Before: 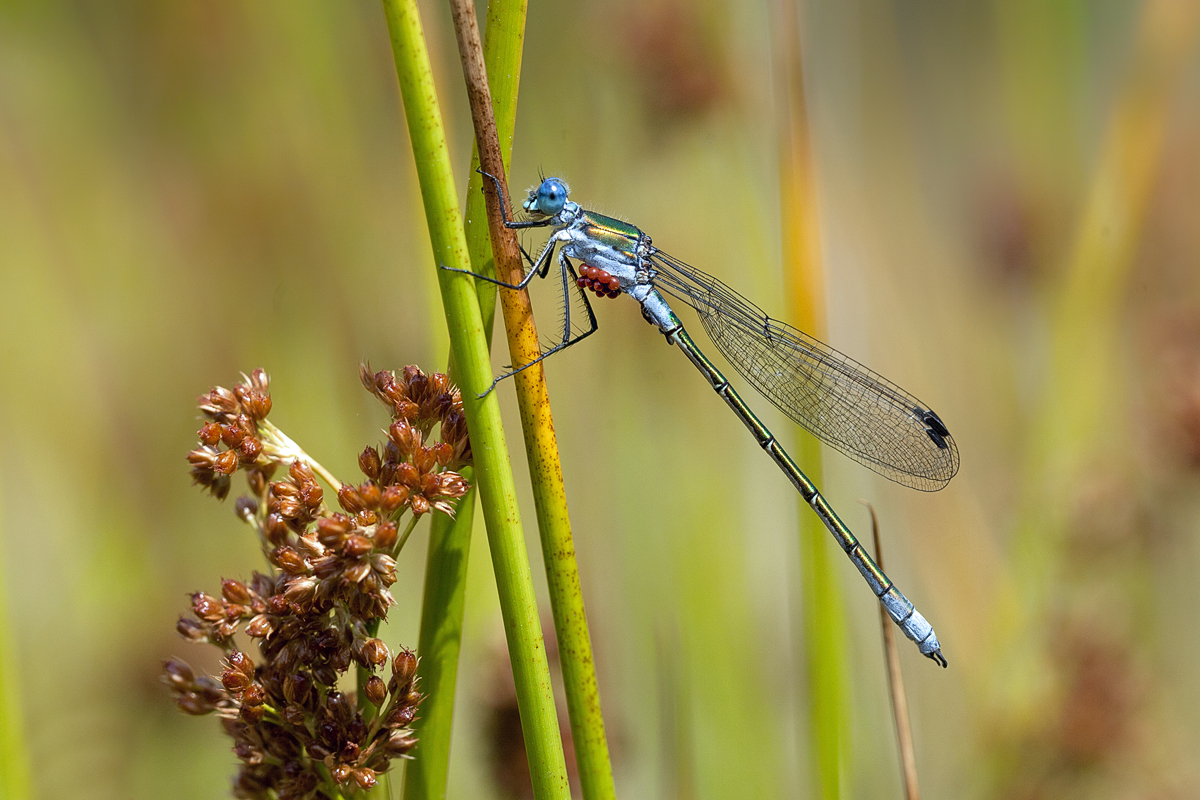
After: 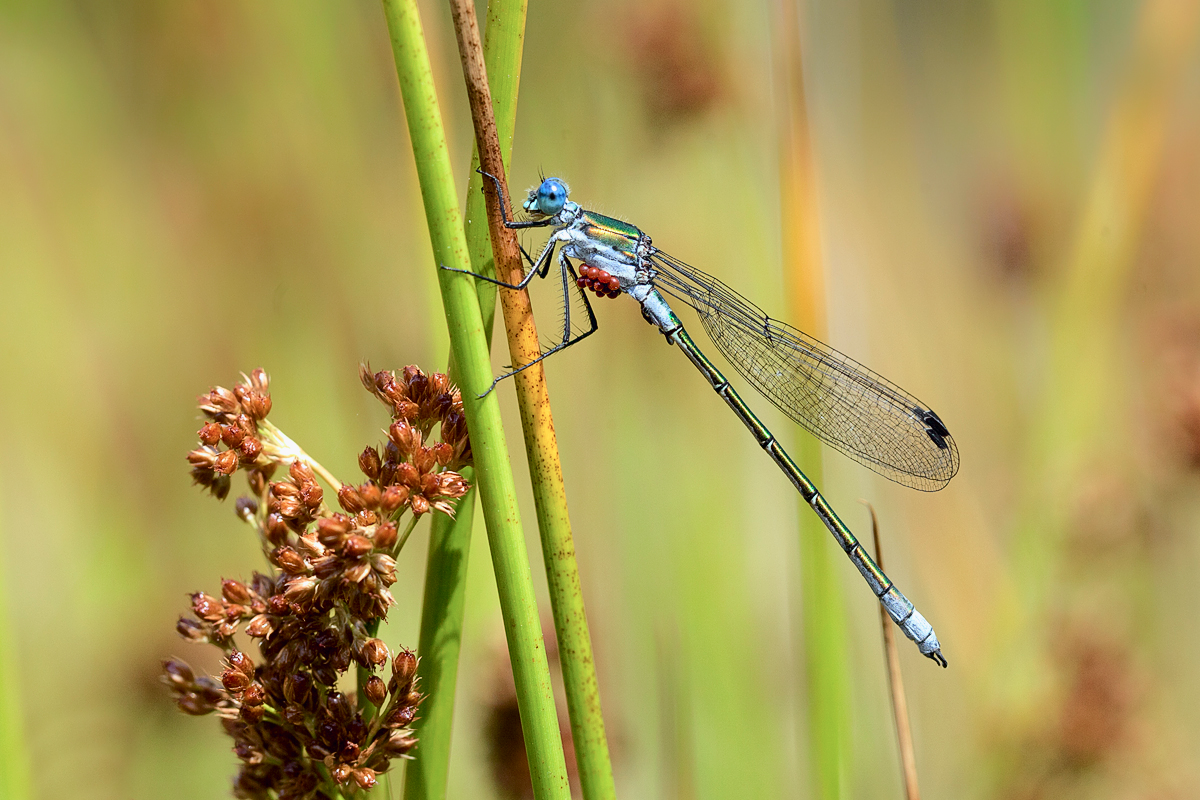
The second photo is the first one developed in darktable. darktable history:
exposure: exposure 0 EV, compensate highlight preservation false
tone curve: curves: ch0 [(0, 0) (0.035, 0.017) (0.131, 0.108) (0.279, 0.279) (0.476, 0.554) (0.617, 0.693) (0.704, 0.77) (0.801, 0.854) (0.895, 0.927) (1, 0.976)]; ch1 [(0, 0) (0.318, 0.278) (0.444, 0.427) (0.493, 0.493) (0.537, 0.547) (0.594, 0.616) (0.746, 0.764) (1, 1)]; ch2 [(0, 0) (0.316, 0.292) (0.381, 0.37) (0.423, 0.448) (0.476, 0.482) (0.502, 0.498) (0.529, 0.532) (0.583, 0.608) (0.639, 0.657) (0.7, 0.7) (0.861, 0.808) (1, 0.951)], color space Lab, independent channels, preserve colors none
